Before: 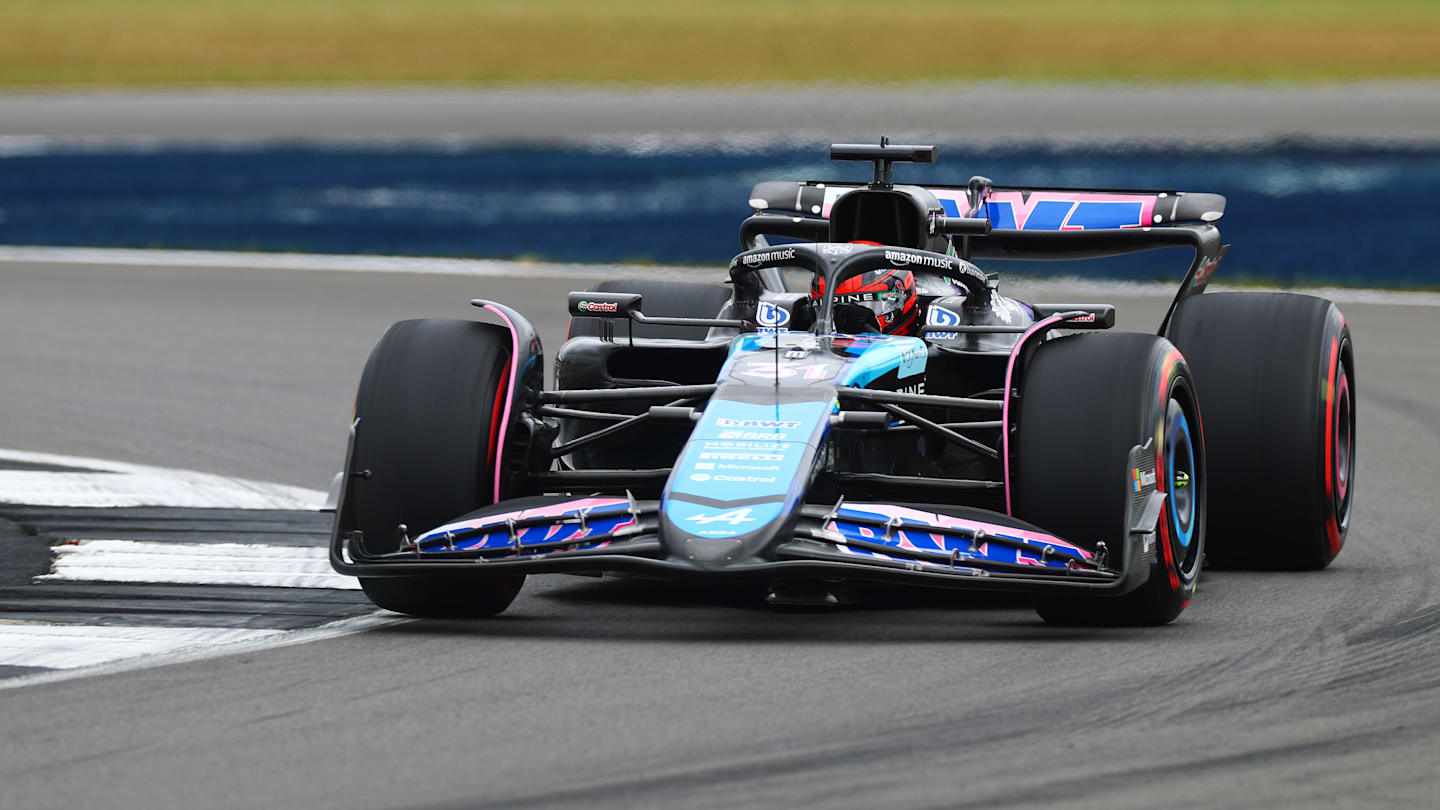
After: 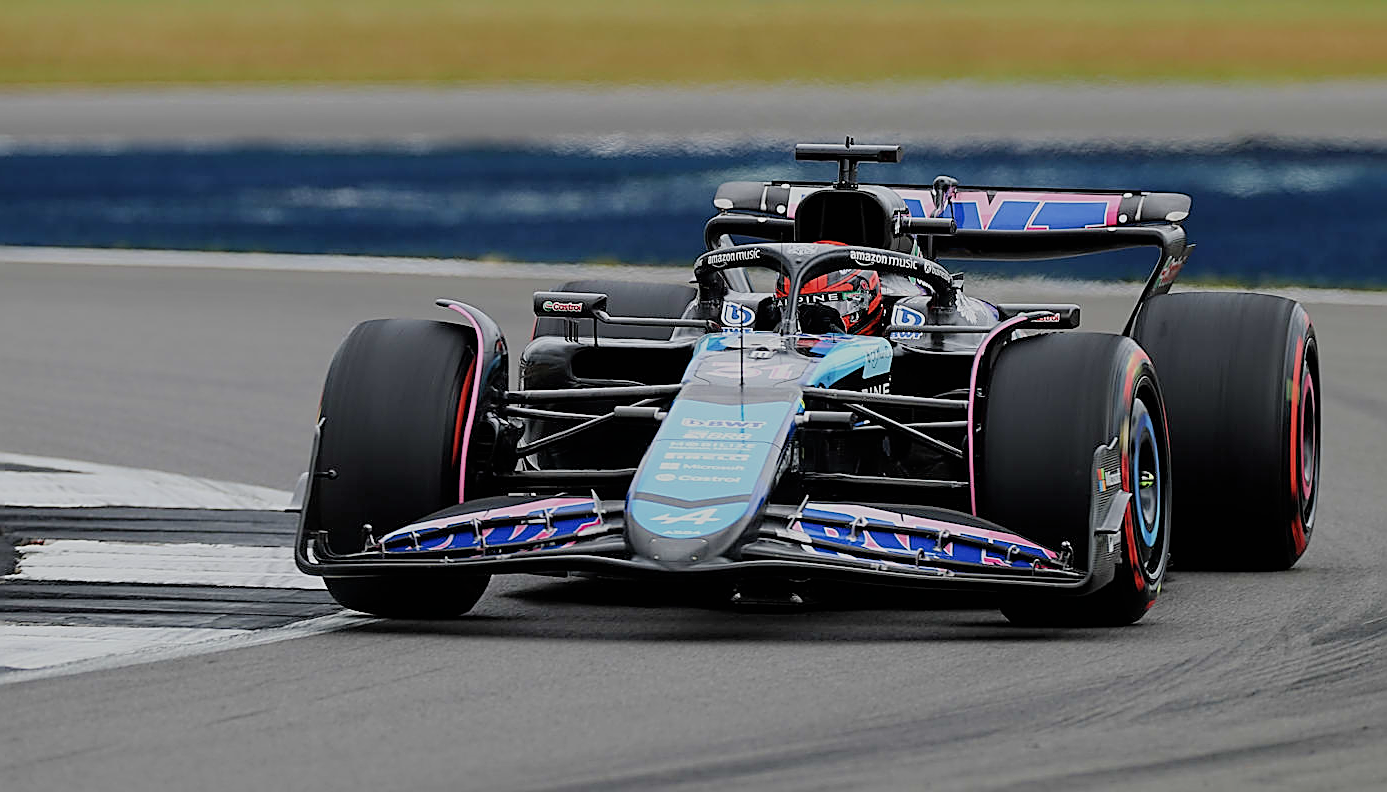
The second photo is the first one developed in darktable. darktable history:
crop and rotate: left 2.493%, right 1.128%, bottom 2.121%
filmic rgb: black relative exposure -6.54 EV, white relative exposure 4.72 EV, hardness 3.15, contrast 0.809
sharpen: radius 1.675, amount 1.293
